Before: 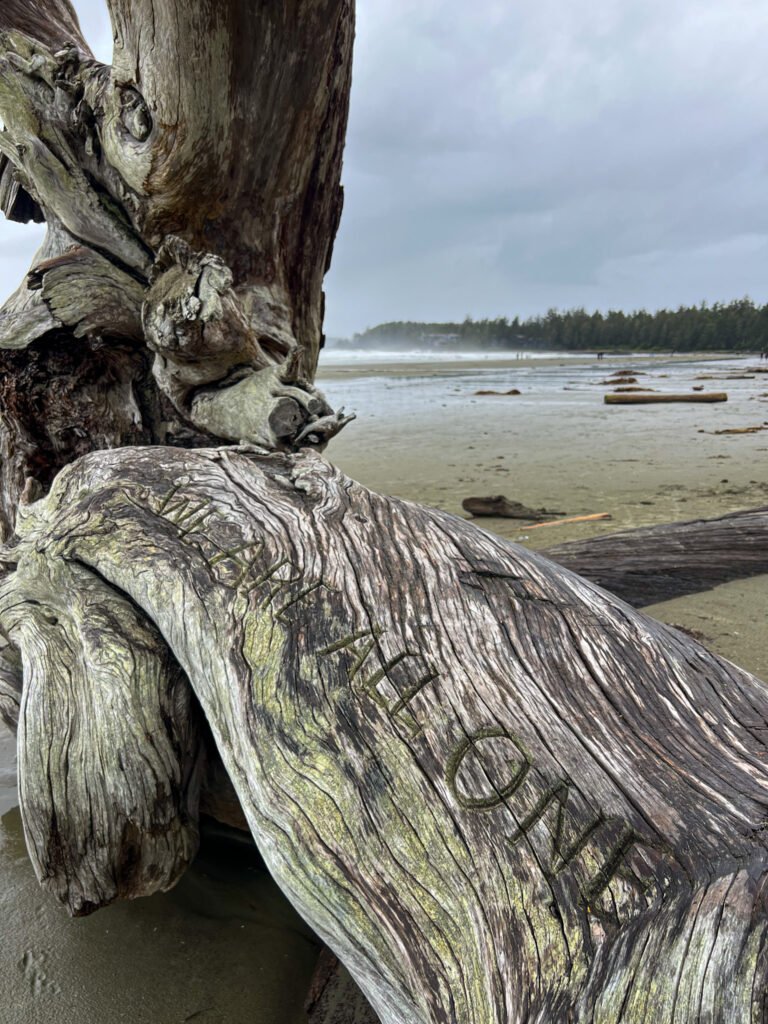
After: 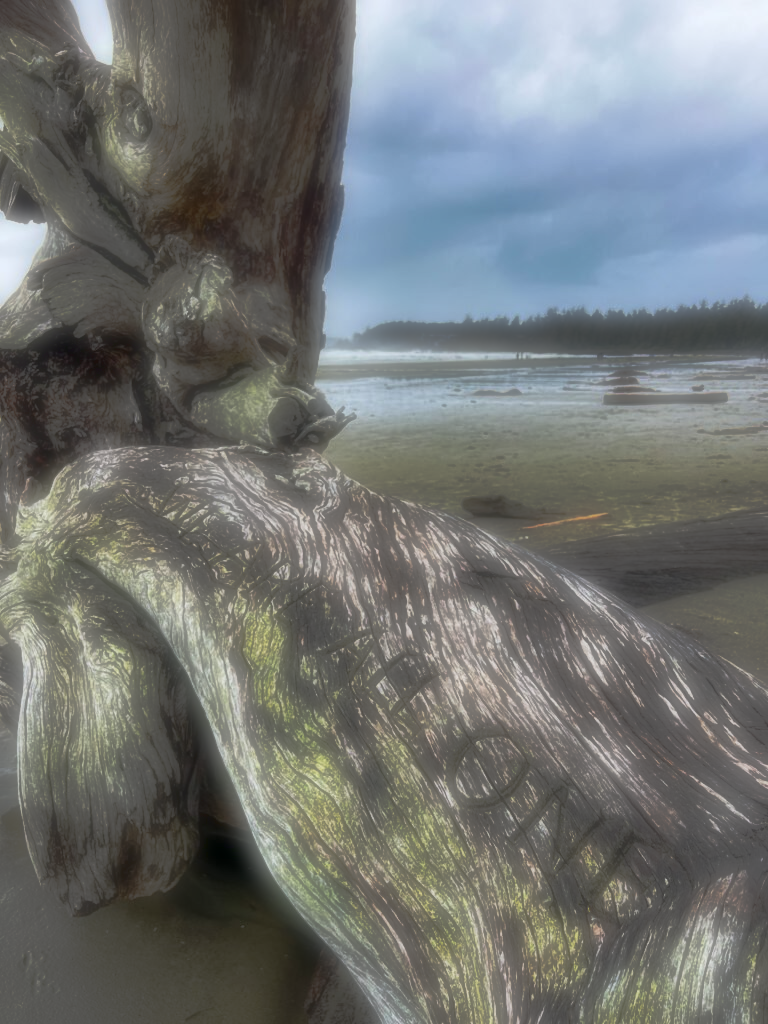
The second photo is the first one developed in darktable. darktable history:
tone curve: curves: ch0 [(0, 0) (0.003, 0.032) (0.53, 0.368) (0.901, 0.866) (1, 1)], preserve colors none
local contrast: mode bilateral grid, contrast 20, coarseness 50, detail 140%, midtone range 0.2
soften: on, module defaults
